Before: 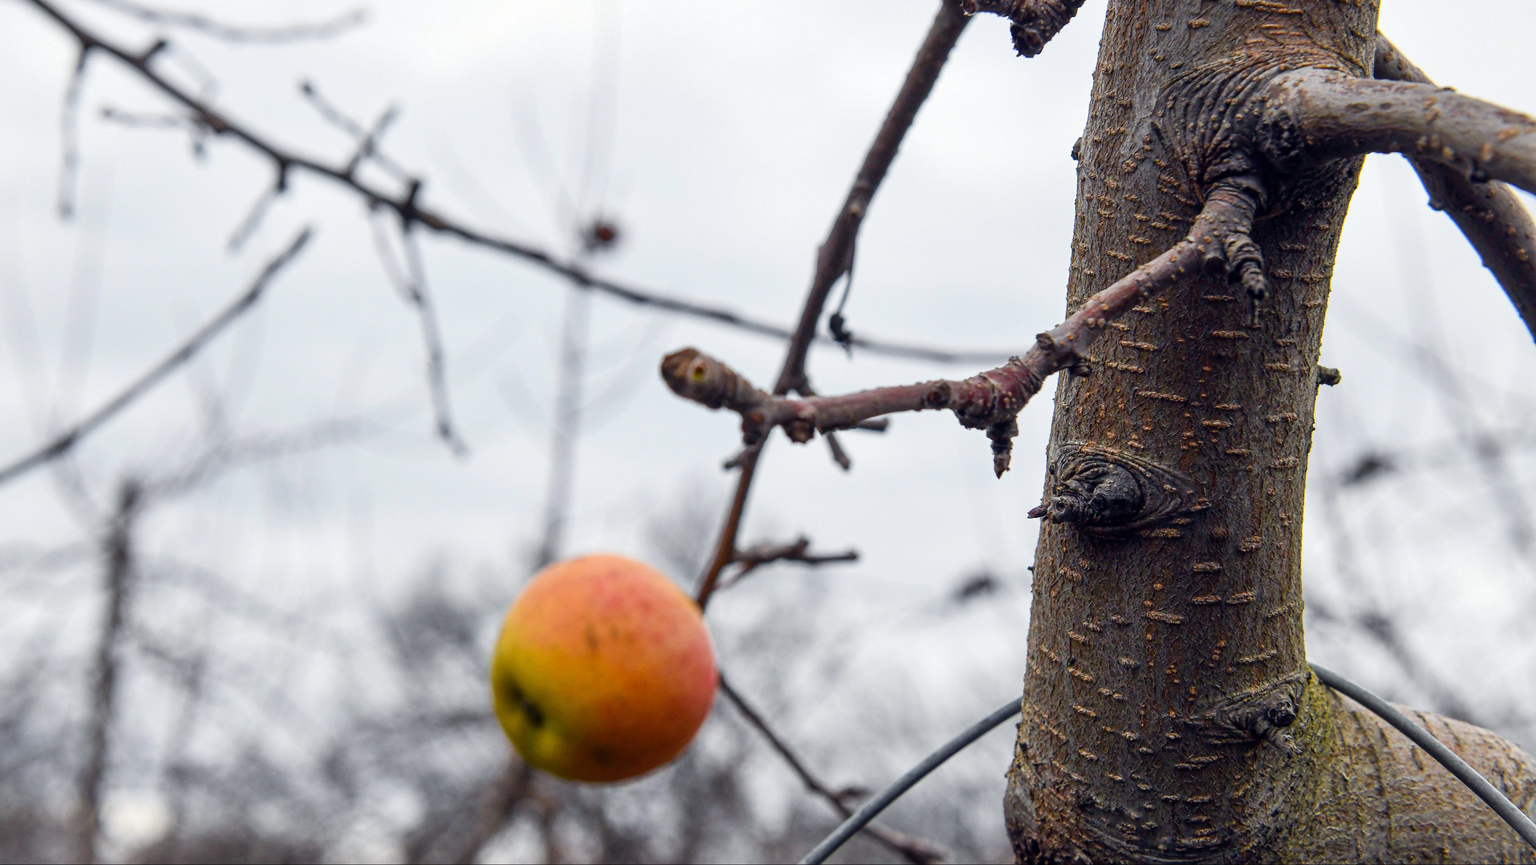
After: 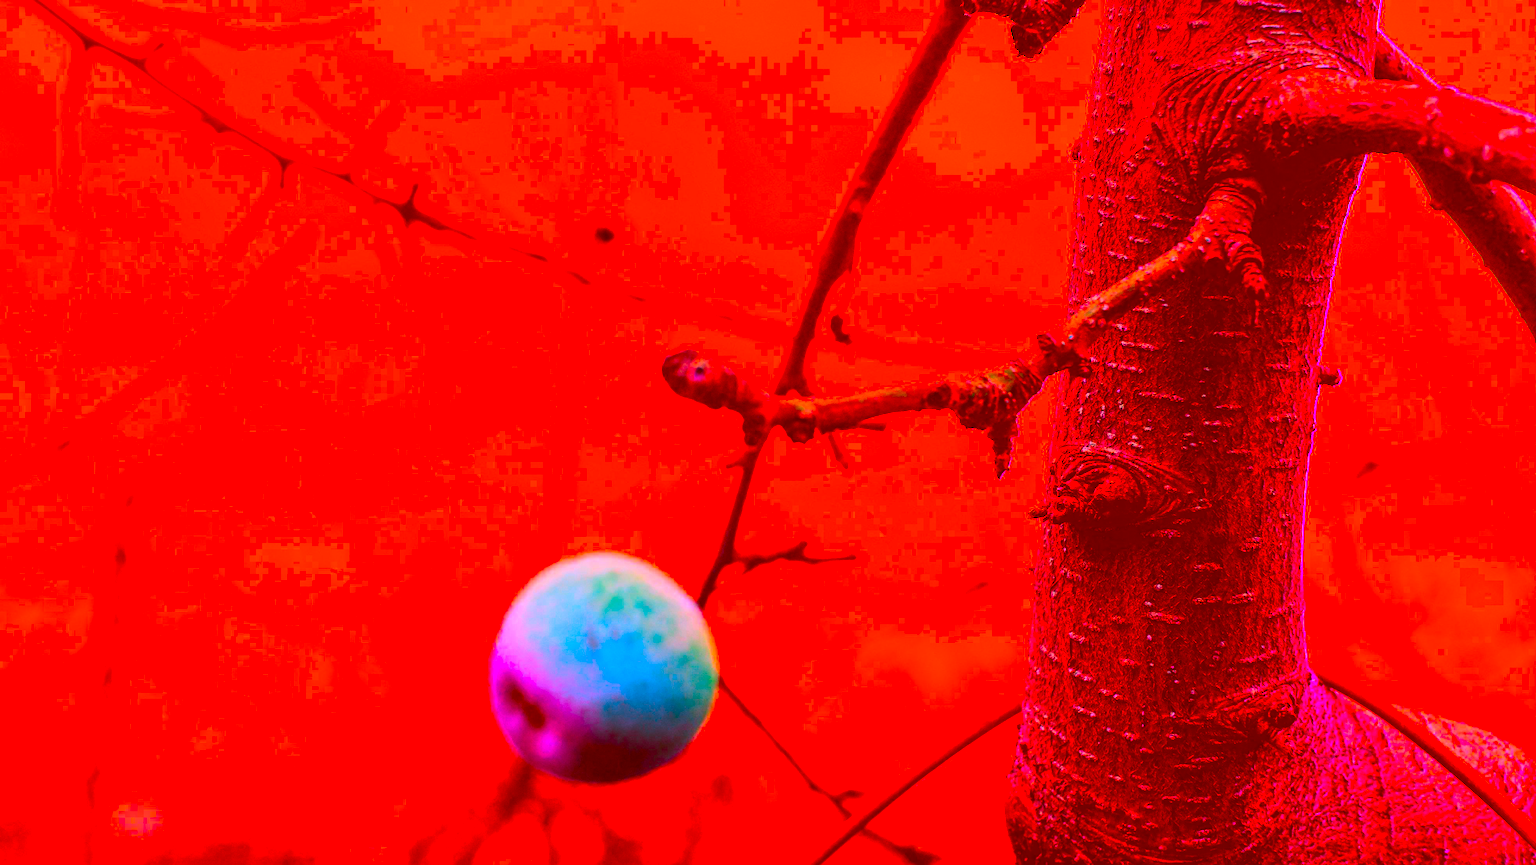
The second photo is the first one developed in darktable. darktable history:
tone curve: curves: ch0 [(0, 0) (0.114, 0.083) (0.291, 0.3) (0.447, 0.535) (0.602, 0.712) (0.772, 0.864) (0.999, 0.978)]; ch1 [(0, 0) (0.389, 0.352) (0.458, 0.433) (0.486, 0.474) (0.509, 0.505) (0.535, 0.541) (0.555, 0.557) (0.677, 0.724) (1, 1)]; ch2 [(0, 0) (0.369, 0.388) (0.449, 0.431) (0.501, 0.5) (0.528, 0.552) (0.561, 0.596) (0.697, 0.721) (1, 1)], color space Lab, independent channels, preserve colors none
color correction: highlights a* -39.59, highlights b* -39.29, shadows a* -39.68, shadows b* -39.42, saturation -3
